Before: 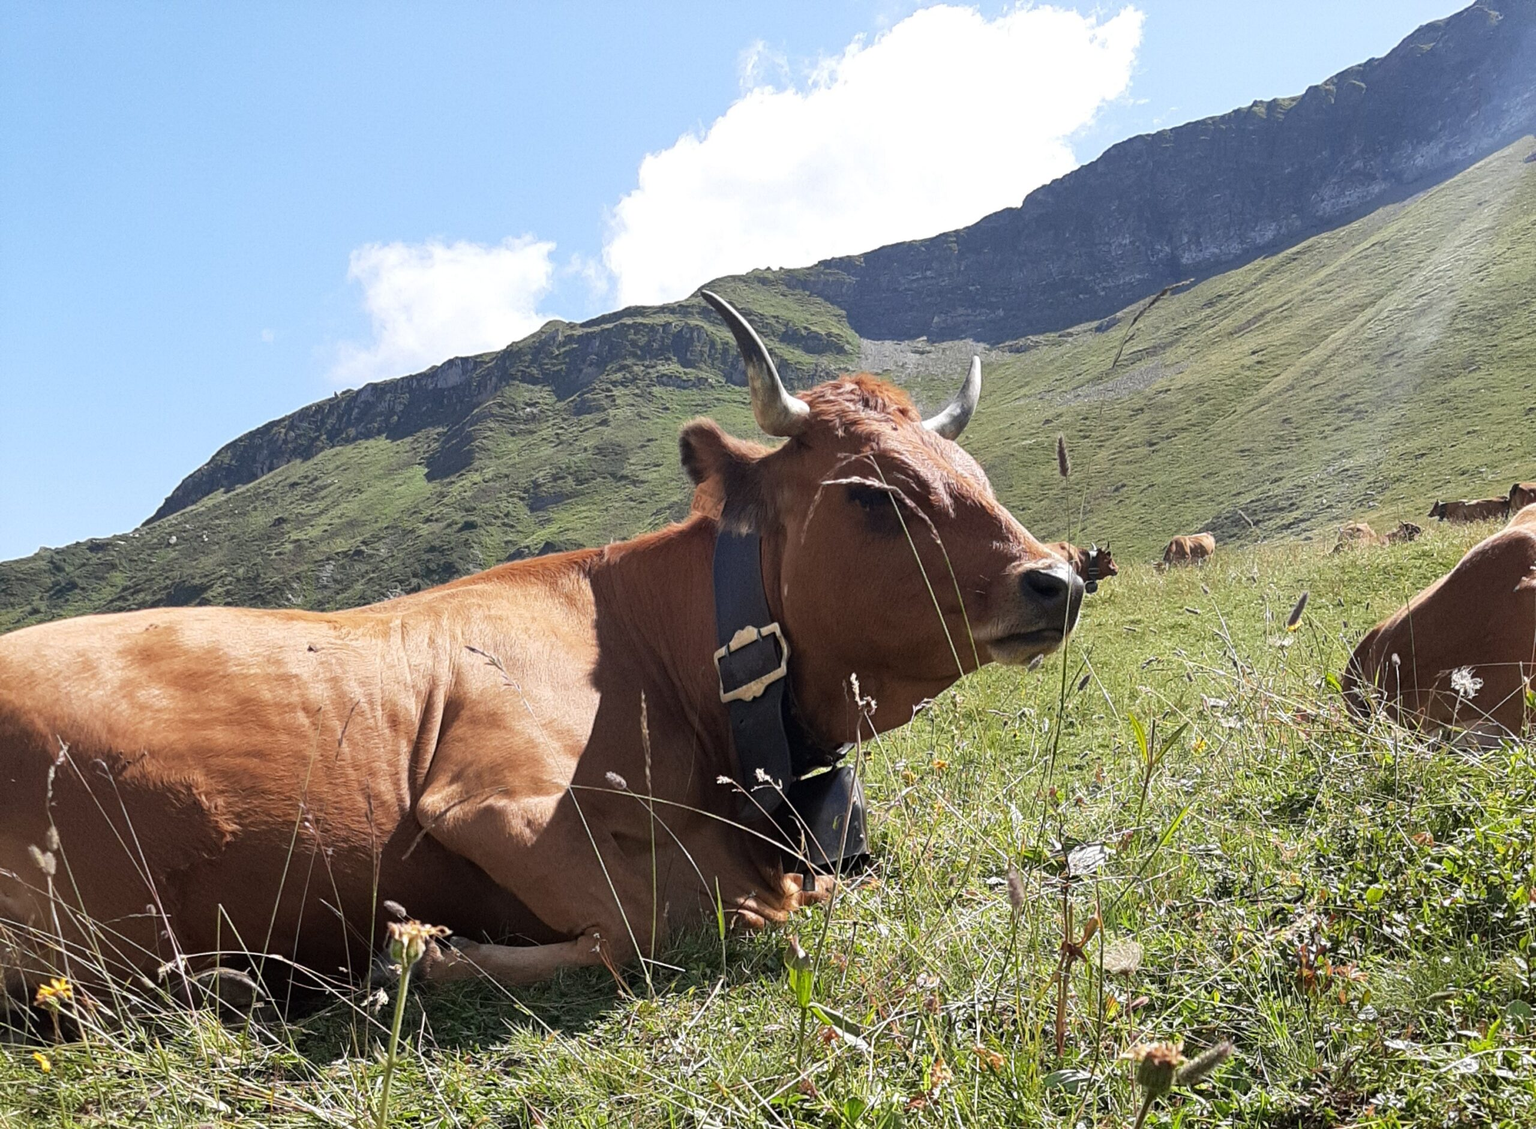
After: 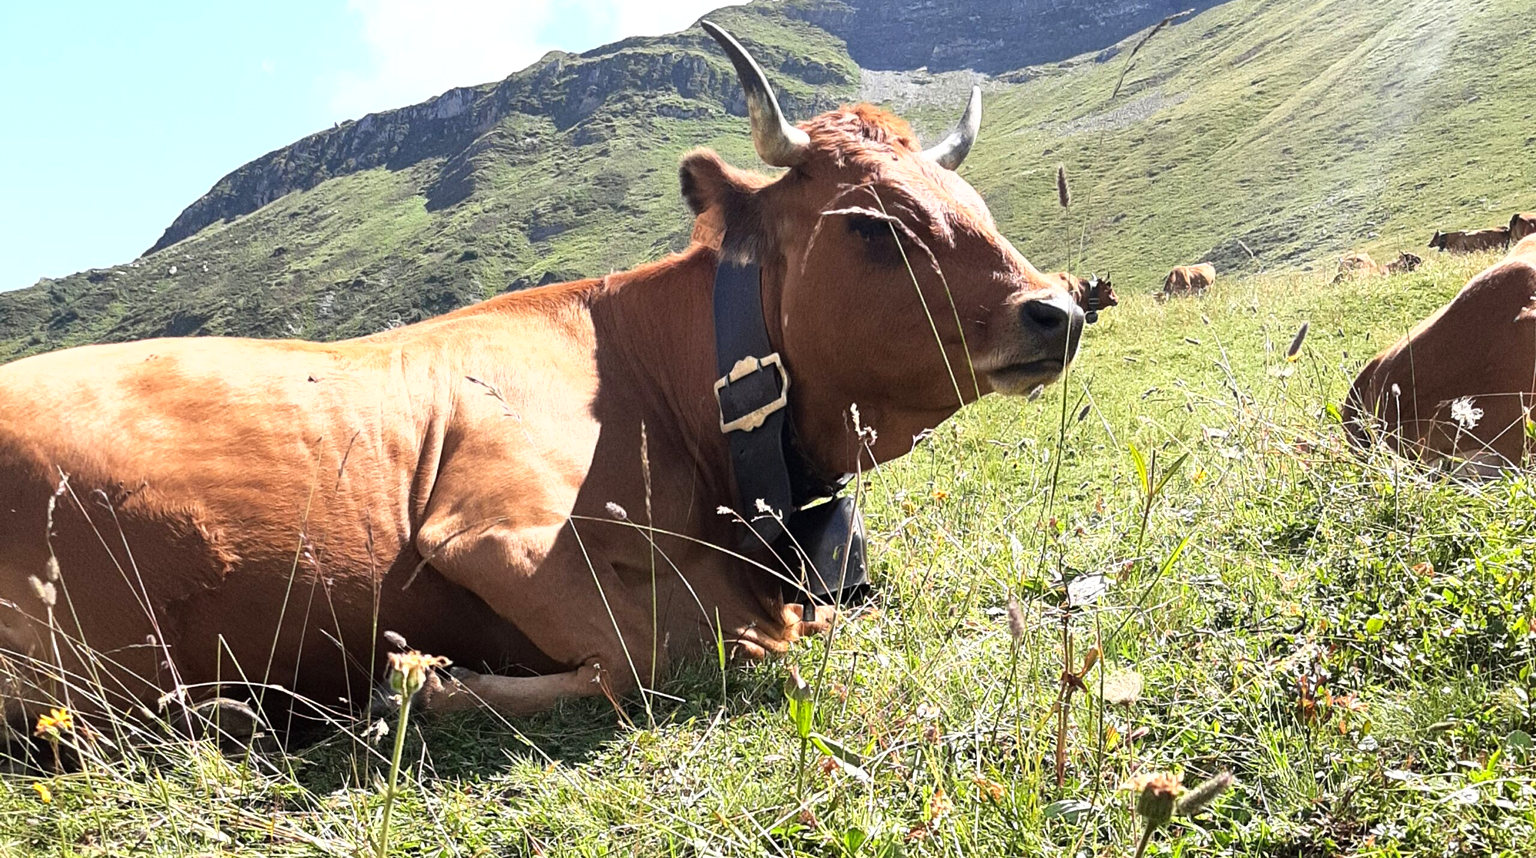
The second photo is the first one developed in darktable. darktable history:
tone curve: curves: ch0 [(0, 0) (0.216, 0.249) (0.443, 0.543) (0.717, 0.888) (0.878, 1) (1, 1)], color space Lab, linked channels
crop and rotate: top 23.955%
